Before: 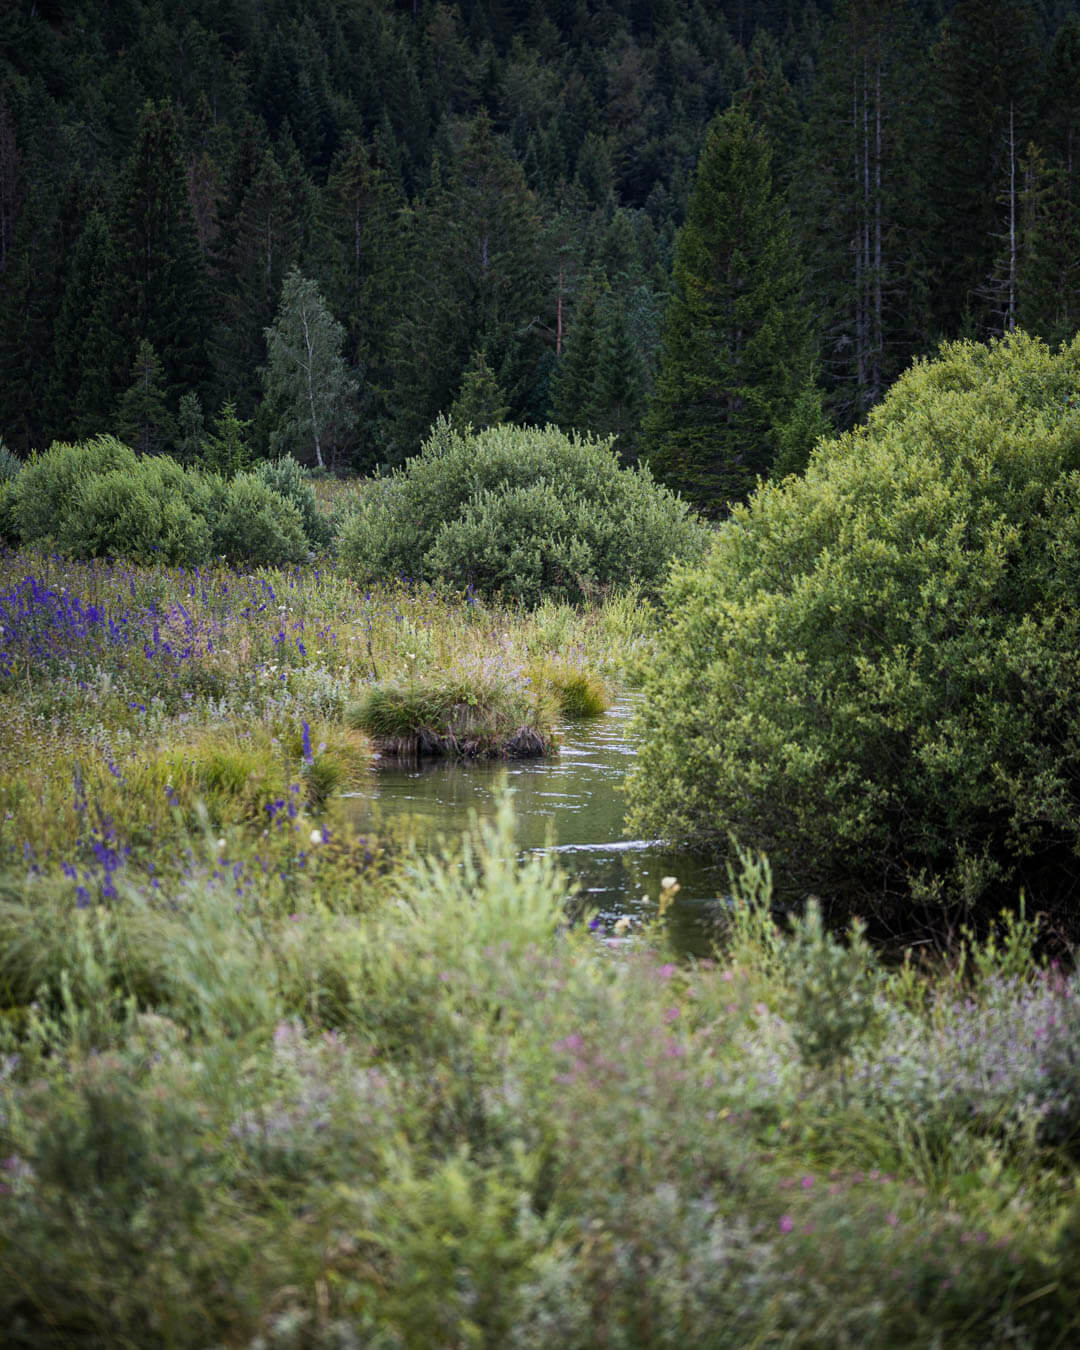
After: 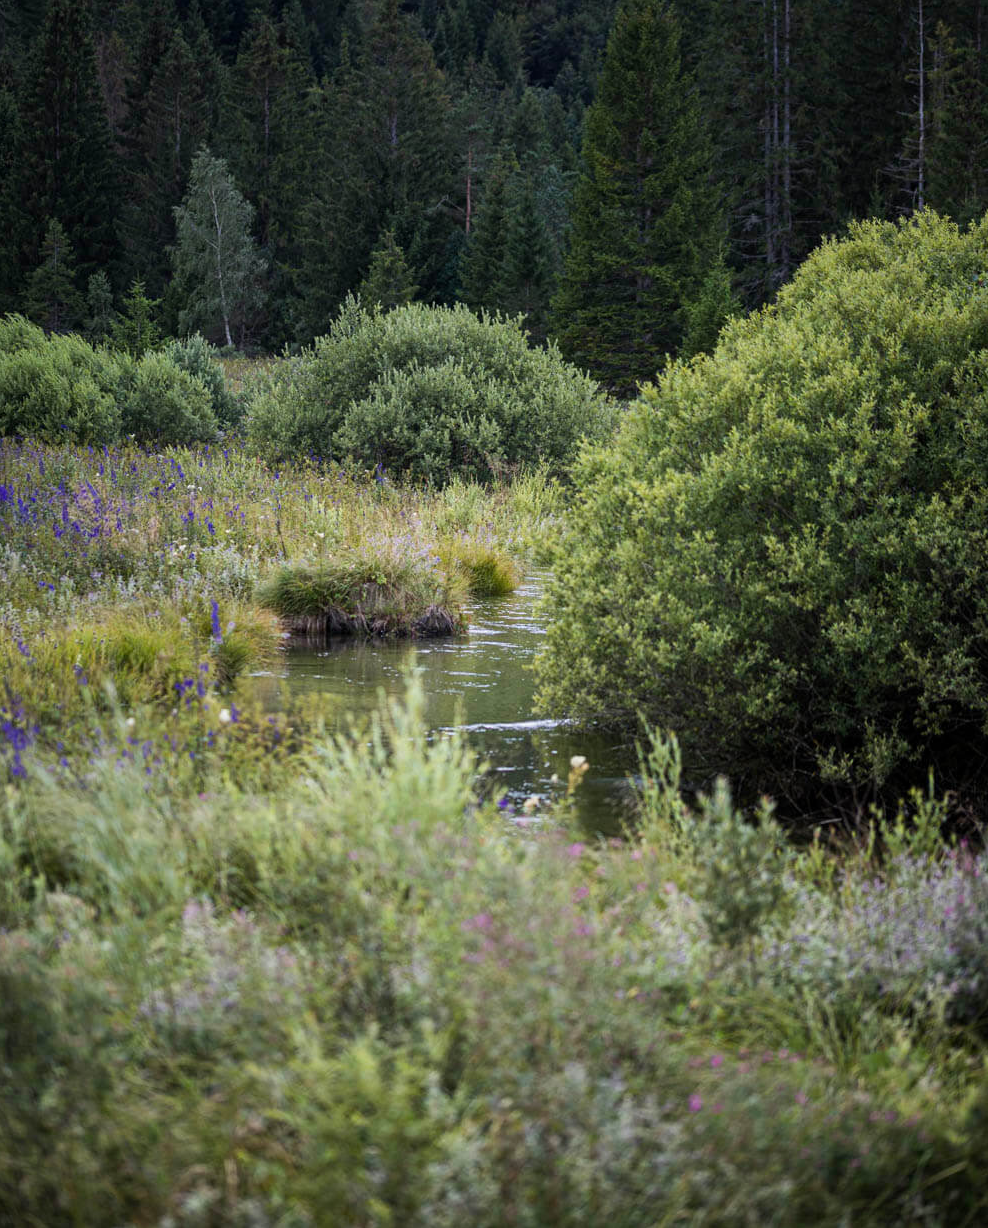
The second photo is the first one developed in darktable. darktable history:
crop and rotate: left 8.513%, top 9%
